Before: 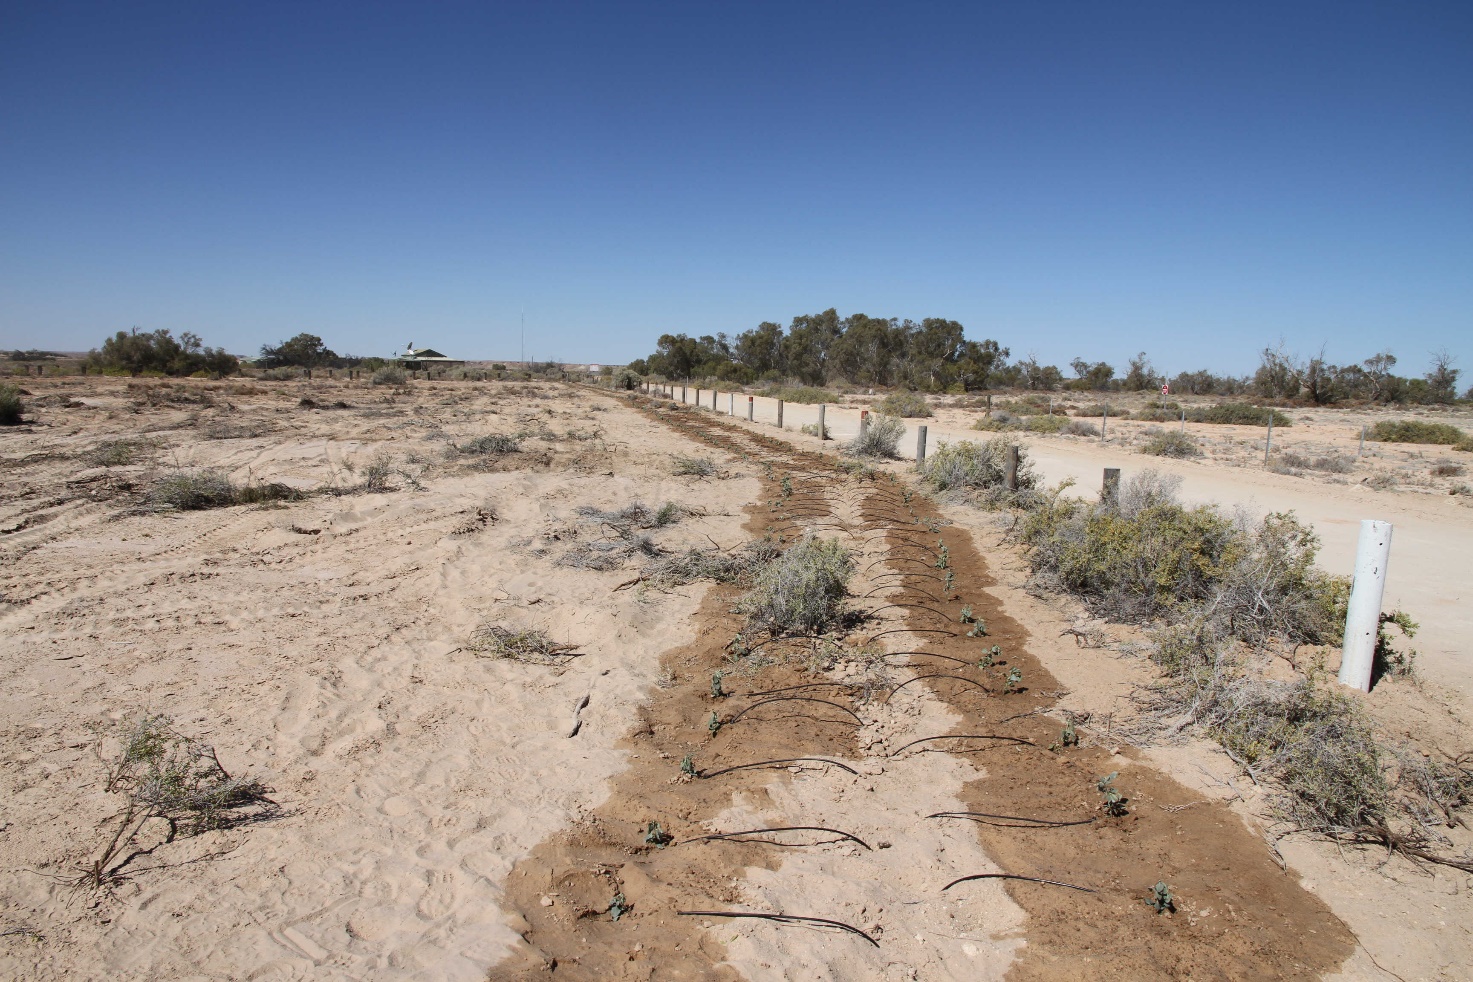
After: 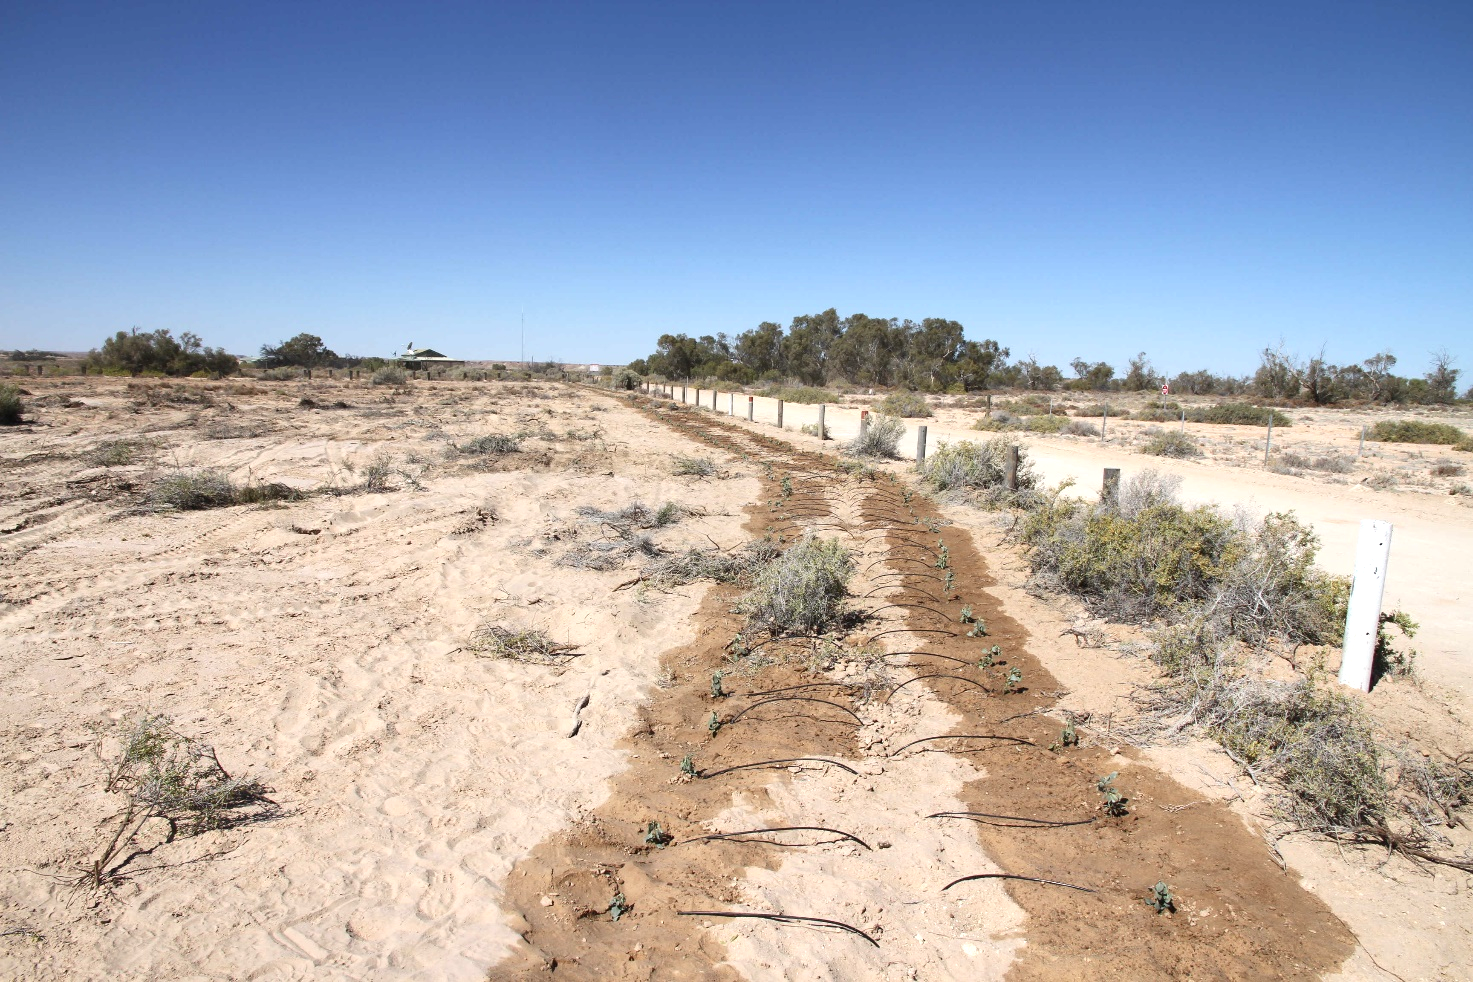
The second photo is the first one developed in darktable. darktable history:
exposure: exposure 0.611 EV, compensate highlight preservation false
